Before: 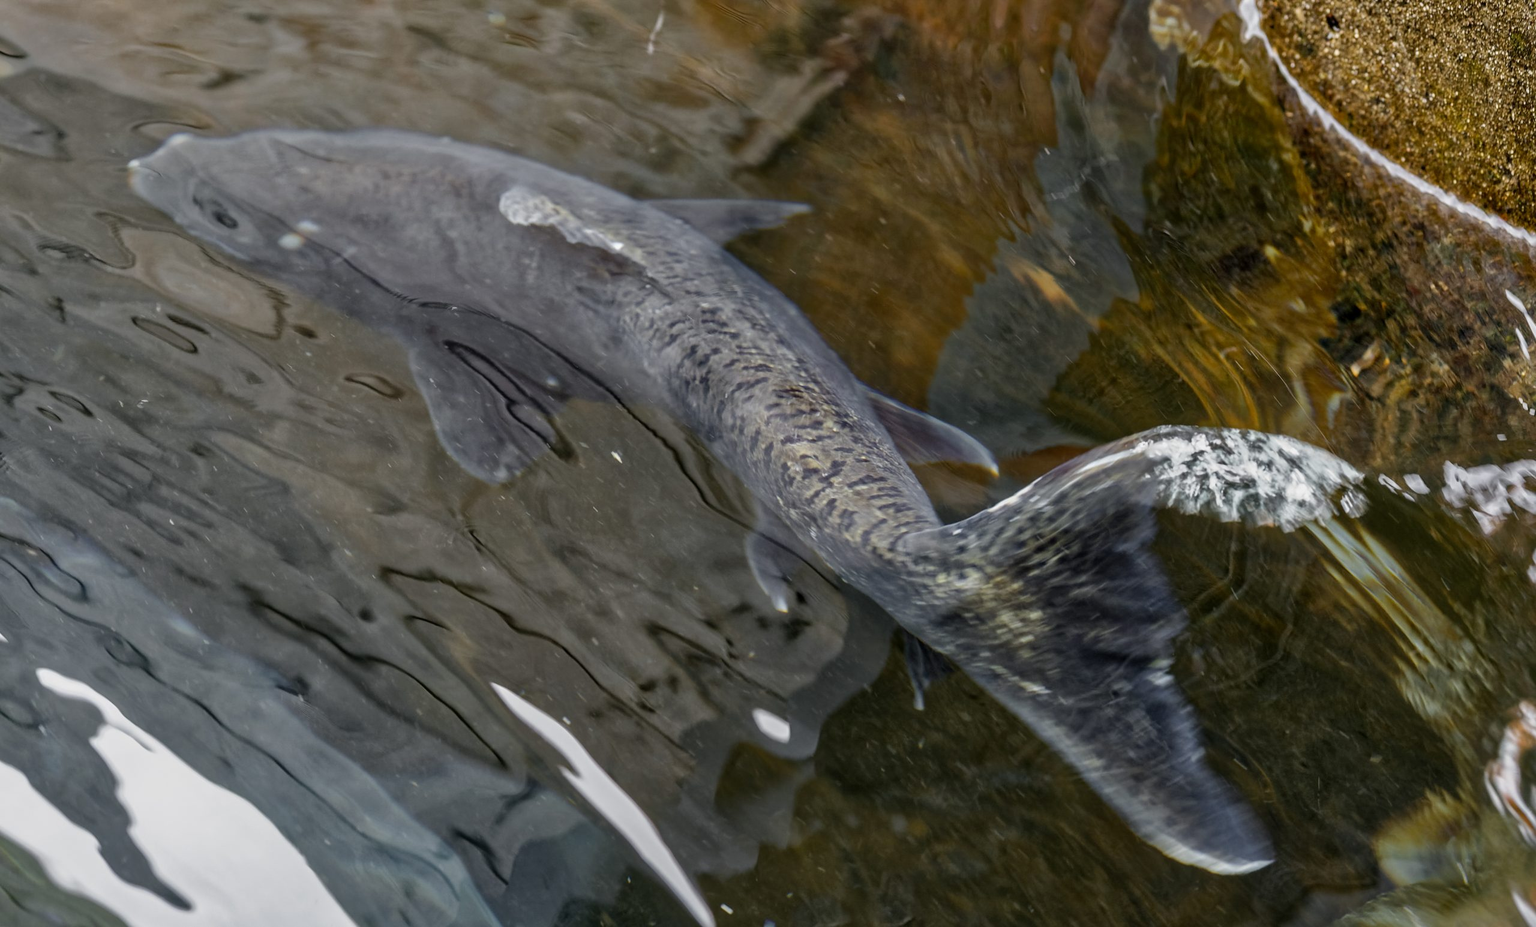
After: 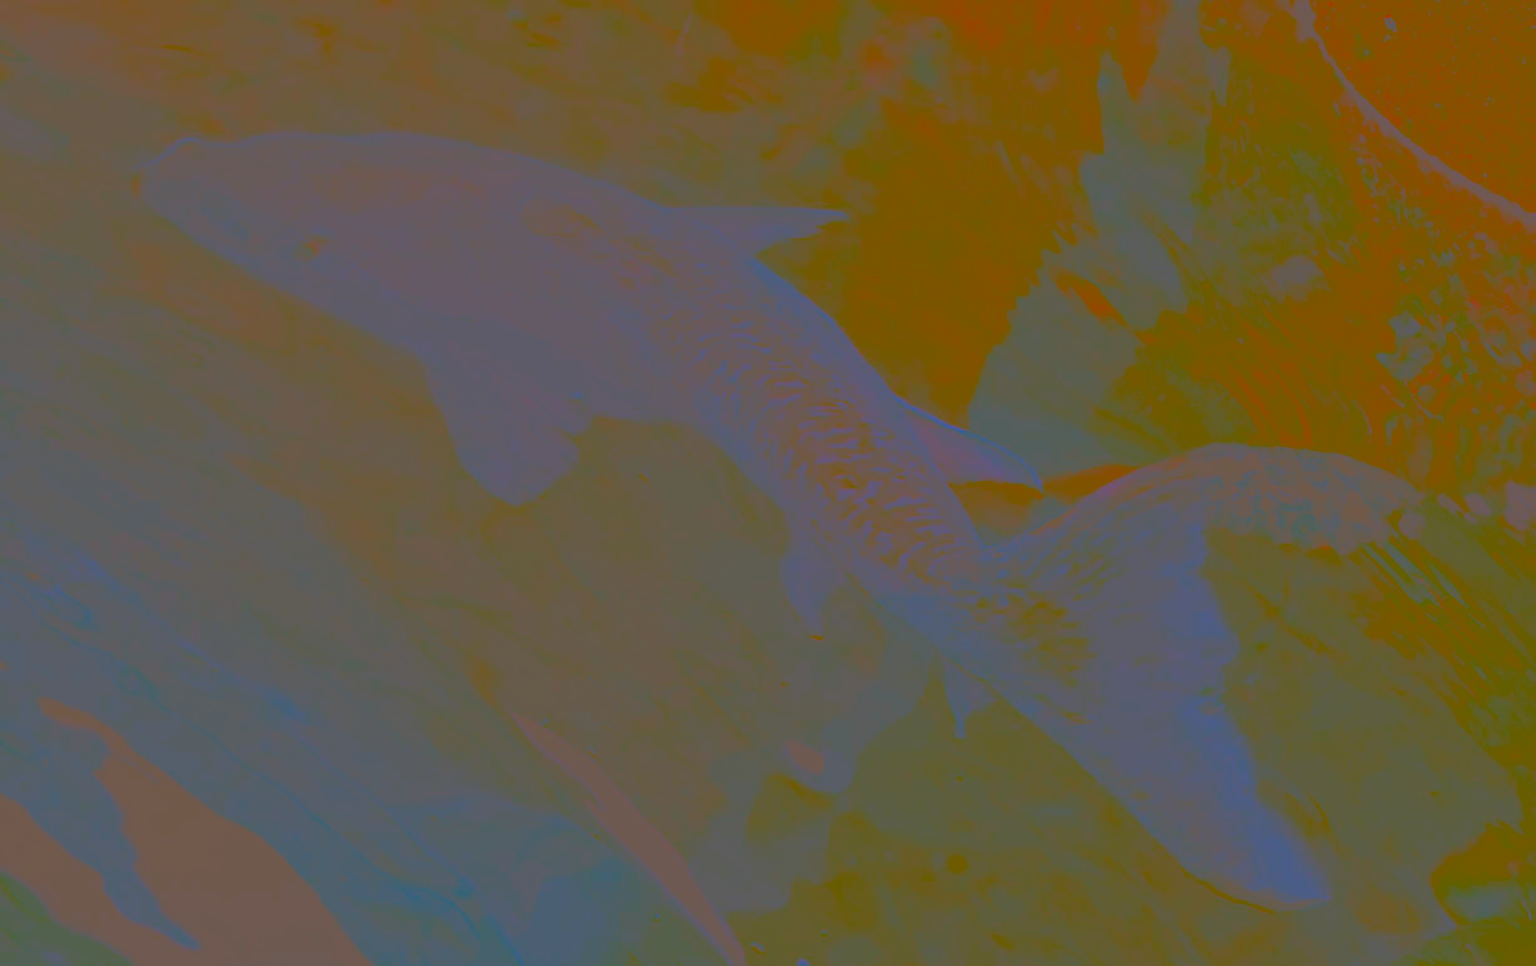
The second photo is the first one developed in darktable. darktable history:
contrast brightness saturation: contrast -0.99, brightness -0.17, saturation 0.75
color balance rgb: shadows lift › chroma 2%, shadows lift › hue 247.2°, power › chroma 0.3%, power › hue 25.2°, highlights gain › chroma 3%, highlights gain › hue 60°, global offset › luminance 0.75%, perceptual saturation grading › global saturation 20%, perceptual saturation grading › highlights -20%, perceptual saturation grading › shadows 30%, global vibrance 20%
crop: right 4.126%, bottom 0.031%
